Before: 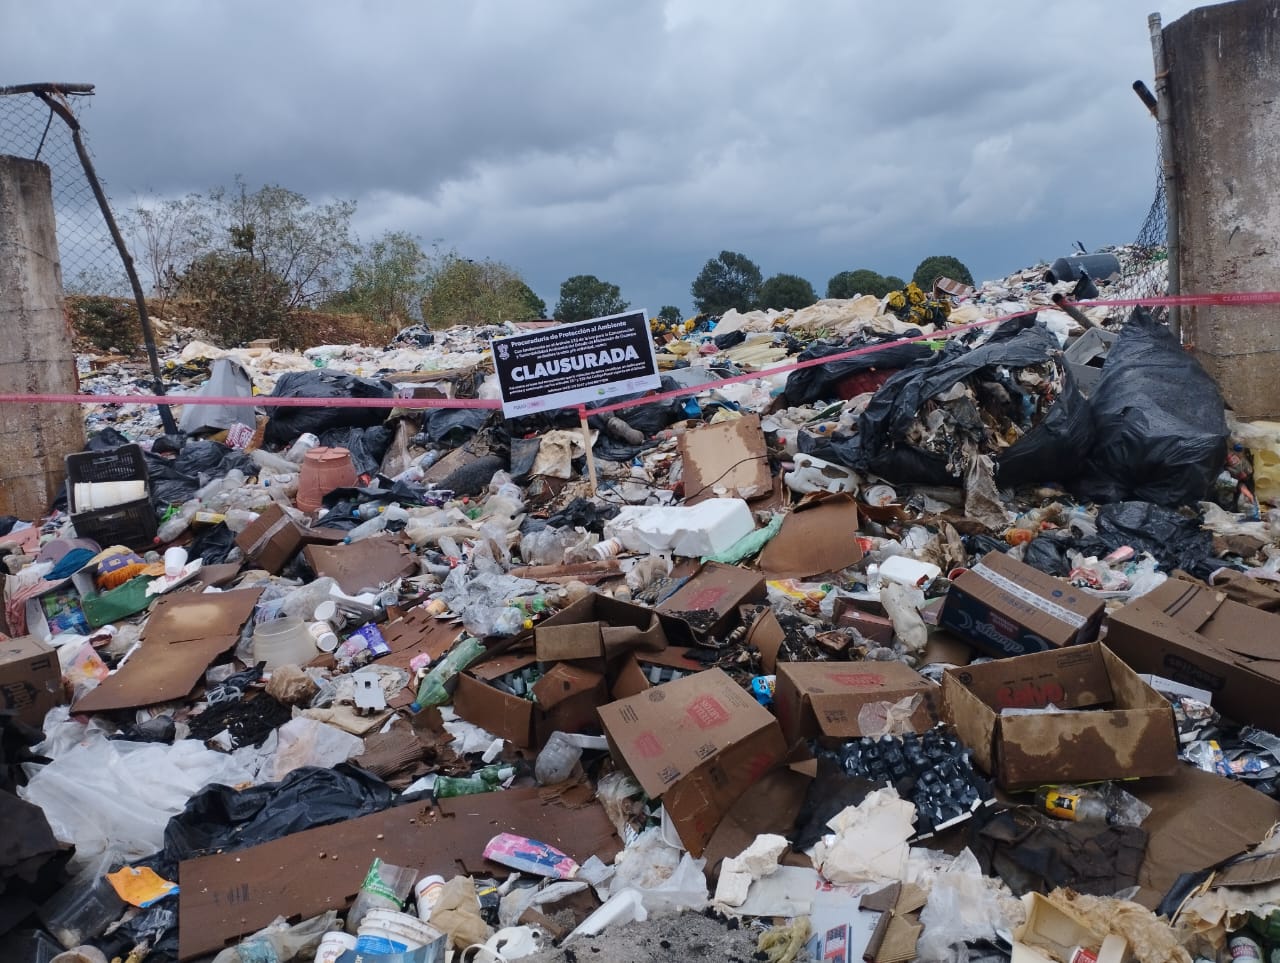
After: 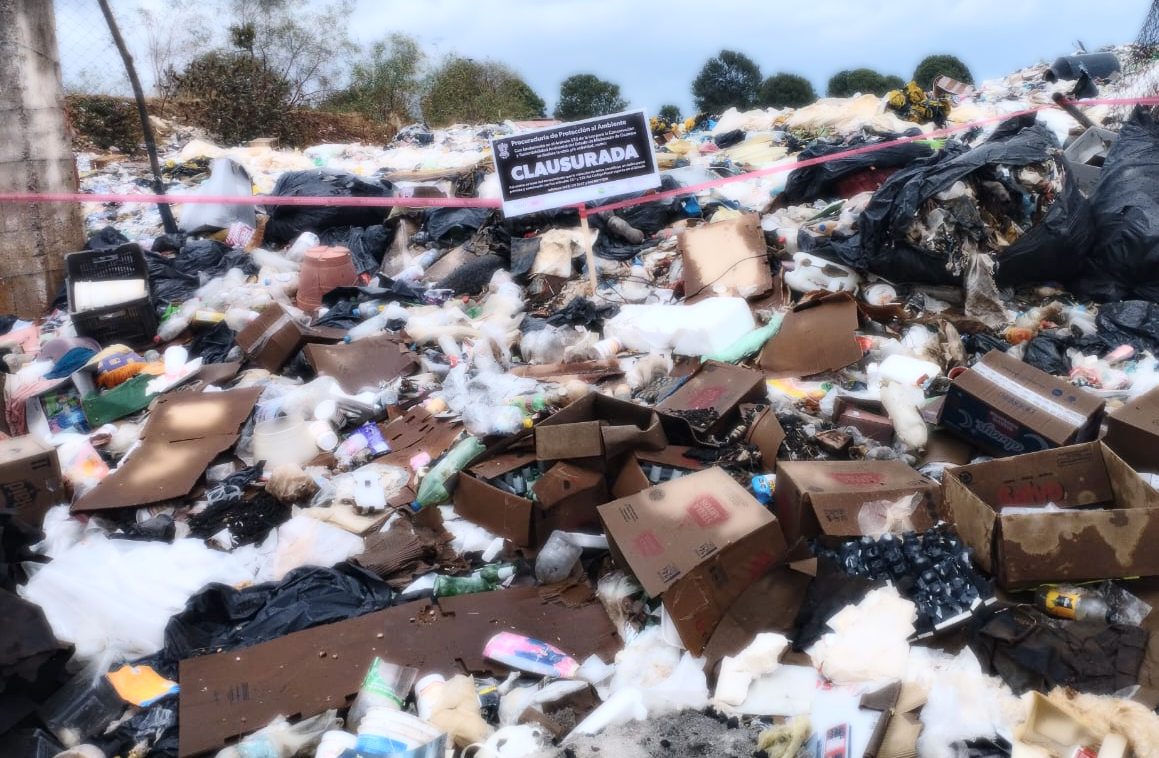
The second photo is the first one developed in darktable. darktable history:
crop: top 20.916%, right 9.437%, bottom 0.316%
bloom: size 0%, threshold 54.82%, strength 8.31%
